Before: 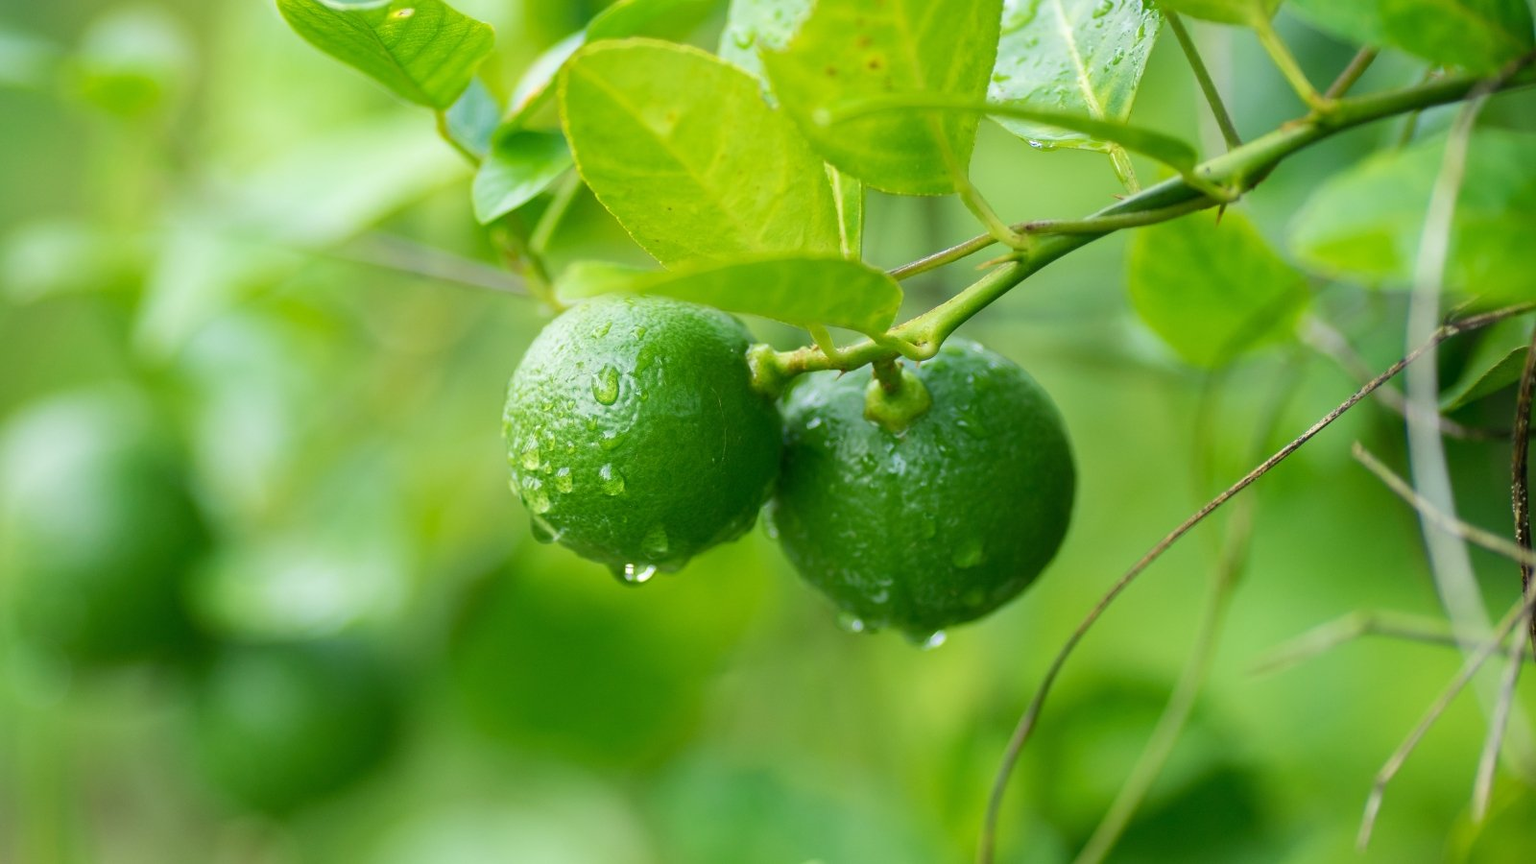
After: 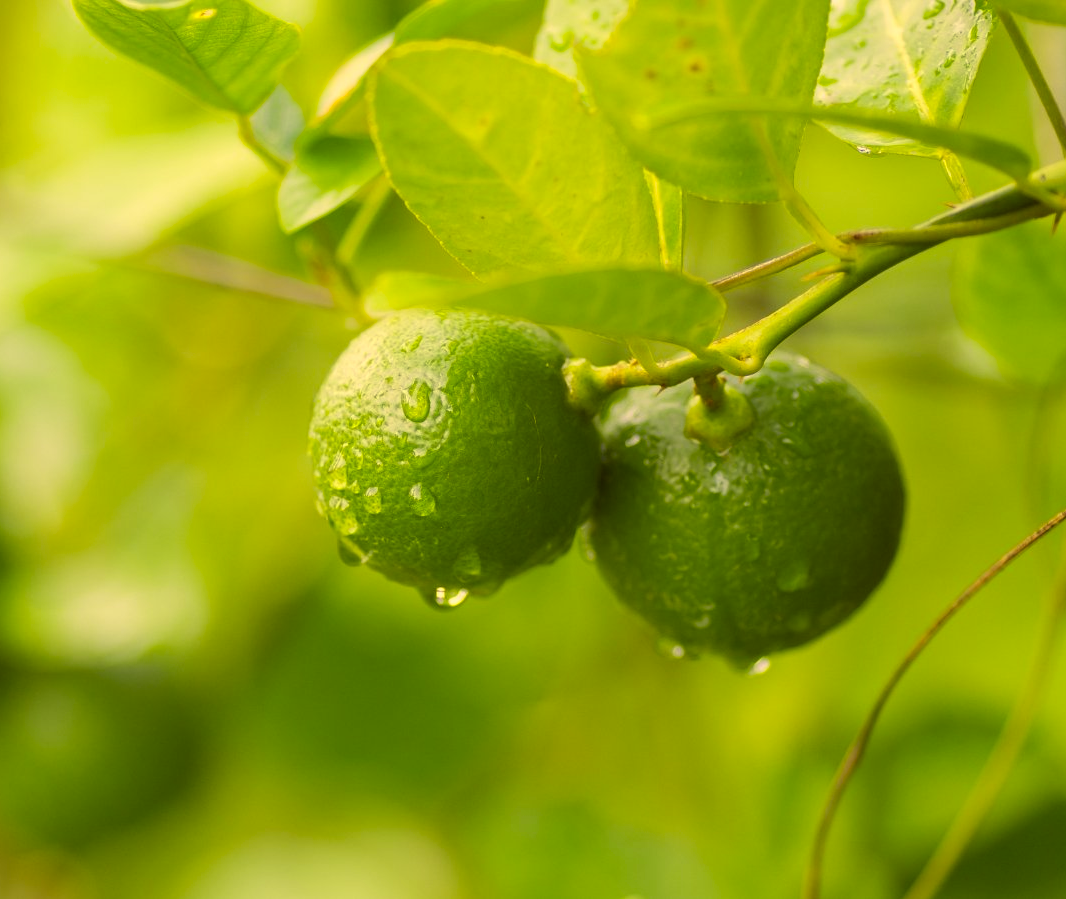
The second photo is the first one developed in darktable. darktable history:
color correction: highlights a* 10.12, highlights b* 39.04, shadows a* 14.62, shadows b* 3.37
crop and rotate: left 13.537%, right 19.796%
